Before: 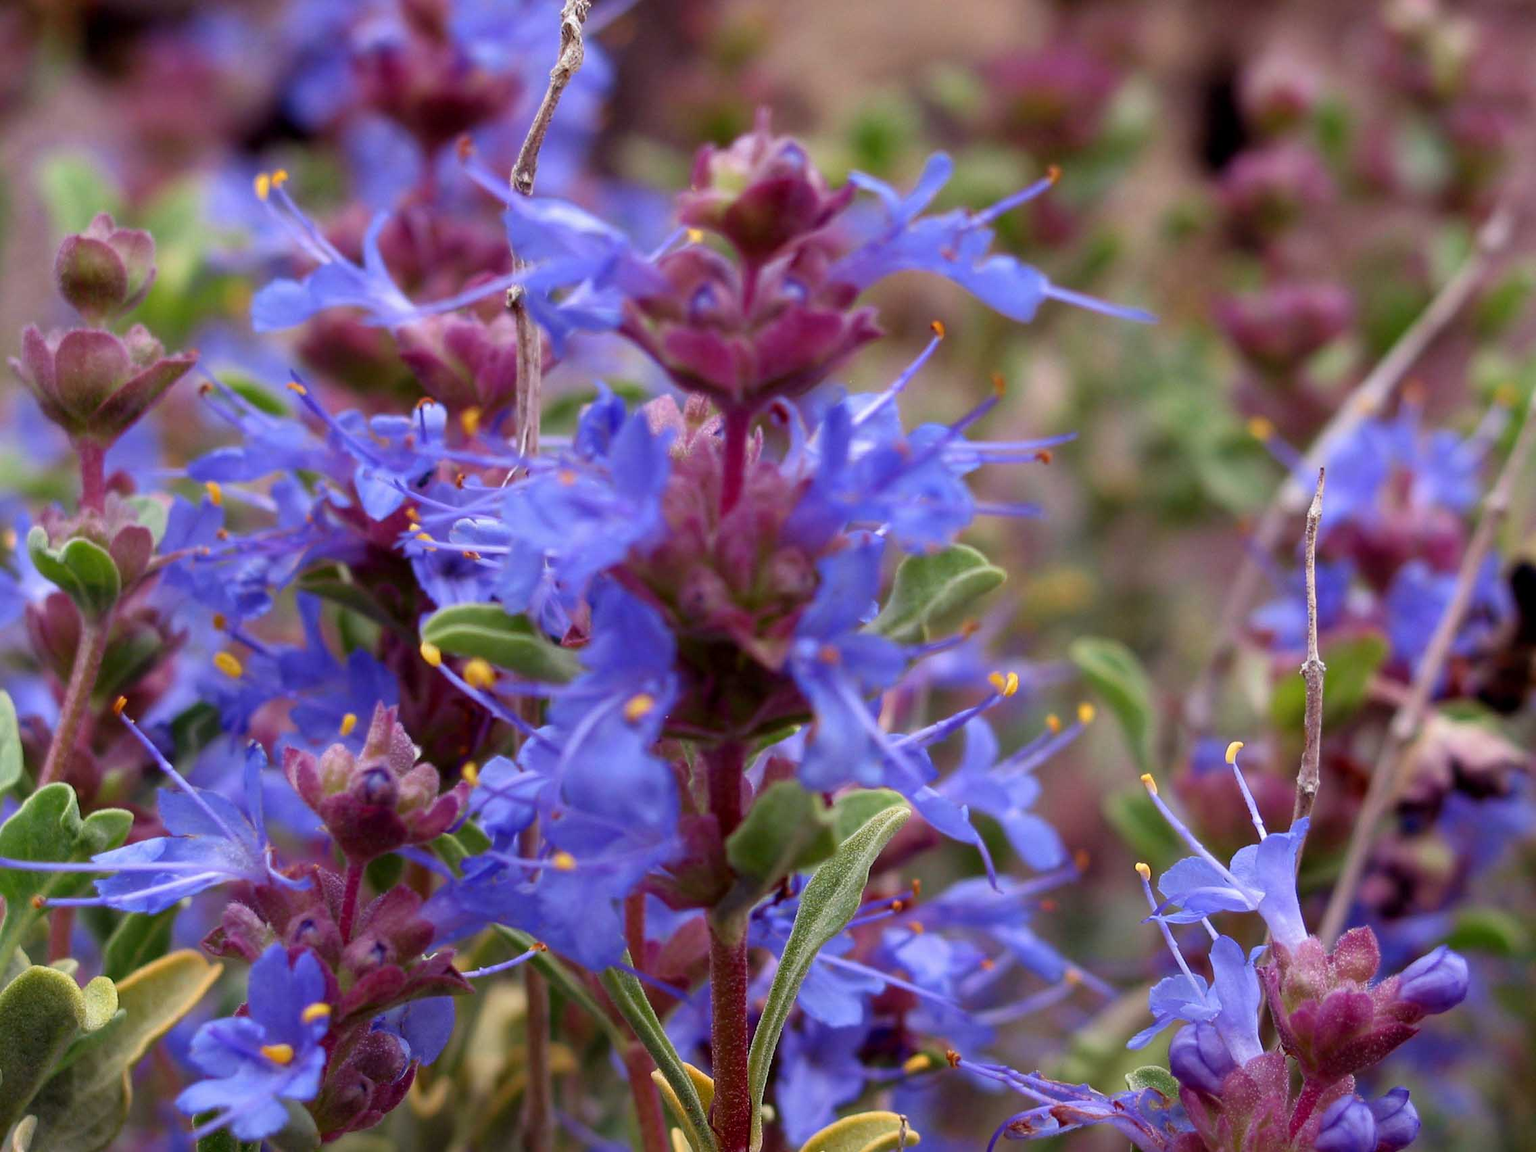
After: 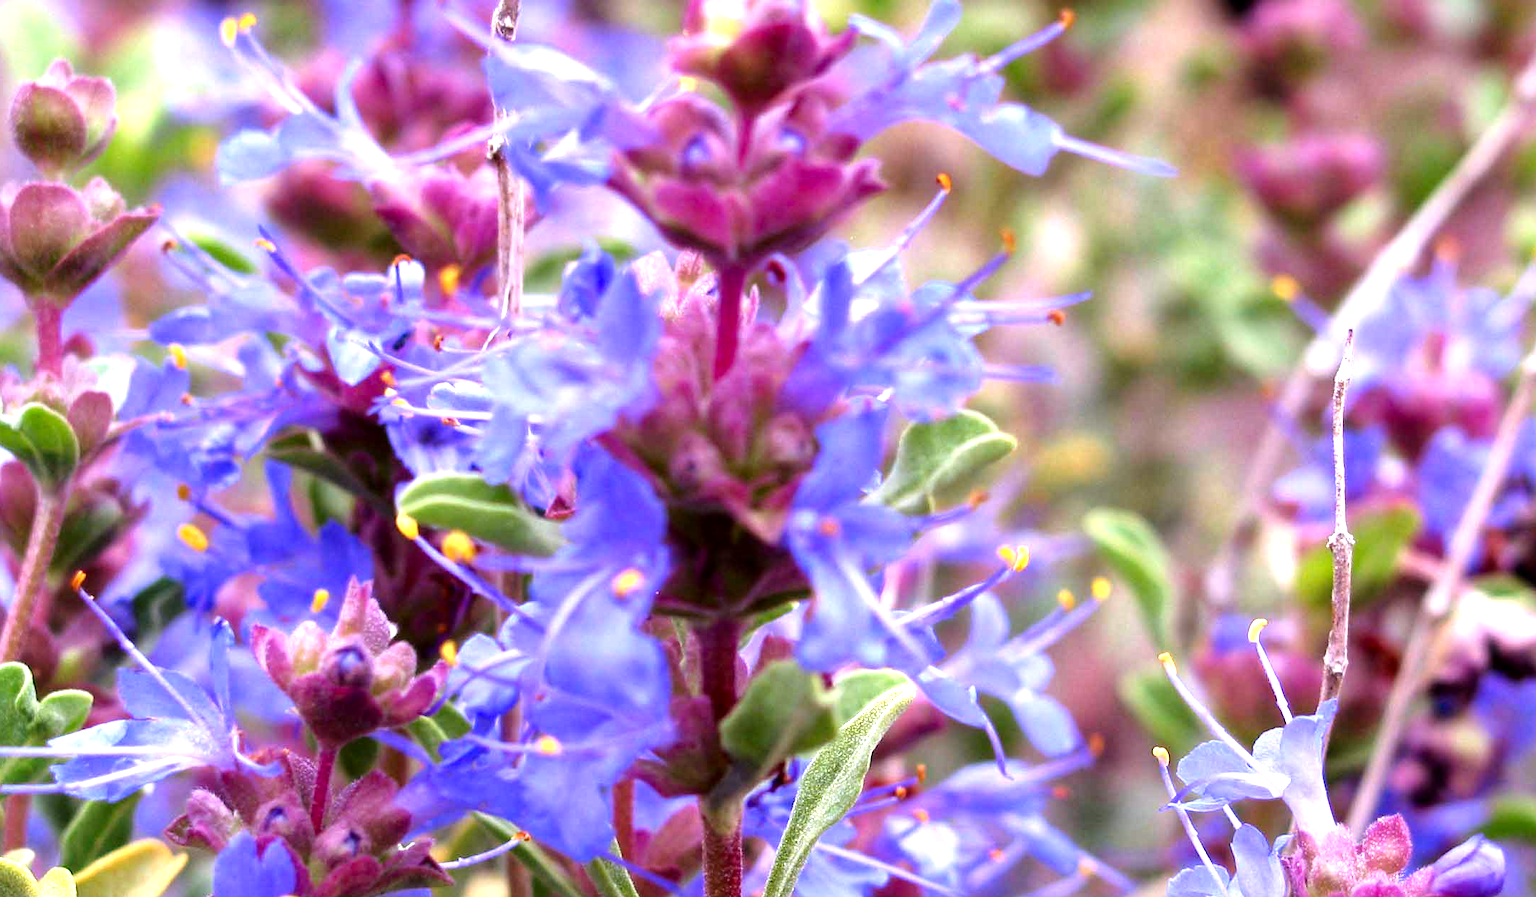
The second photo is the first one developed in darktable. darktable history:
local contrast: mode bilateral grid, contrast 20, coarseness 49, detail 120%, midtone range 0.2
exposure: black level correction 0, exposure 0.694 EV, compensate highlight preservation false
tone equalizer: -8 EV -0.735 EV, -7 EV -0.726 EV, -6 EV -0.633 EV, -5 EV -0.396 EV, -3 EV 0.375 EV, -2 EV 0.6 EV, -1 EV 0.684 EV, +0 EV 0.739 EV, mask exposure compensation -0.514 EV
crop and rotate: left 2.994%, top 13.661%, right 2.474%, bottom 12.687%
color calibration: illuminant as shot in camera, x 0.358, y 0.373, temperature 4628.91 K
color correction: highlights a* 0.754, highlights b* 2.85, saturation 1.08
